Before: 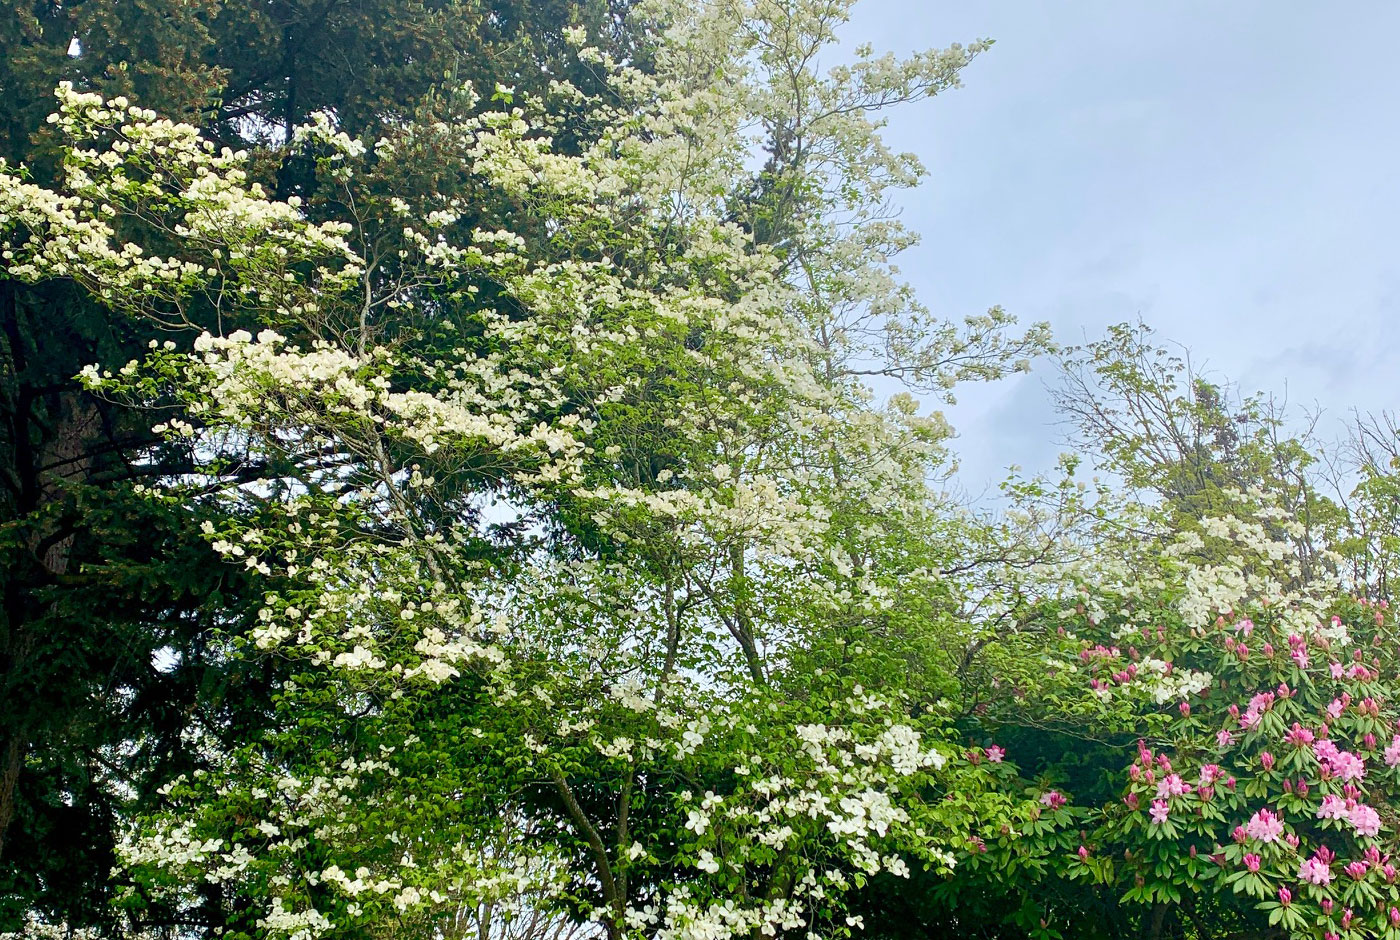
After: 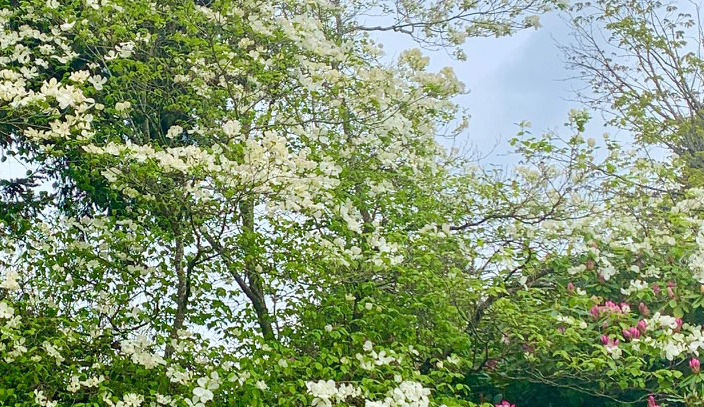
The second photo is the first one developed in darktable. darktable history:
tone equalizer: on, module defaults
crop: left 35.03%, top 36.625%, right 14.663%, bottom 20.057%
